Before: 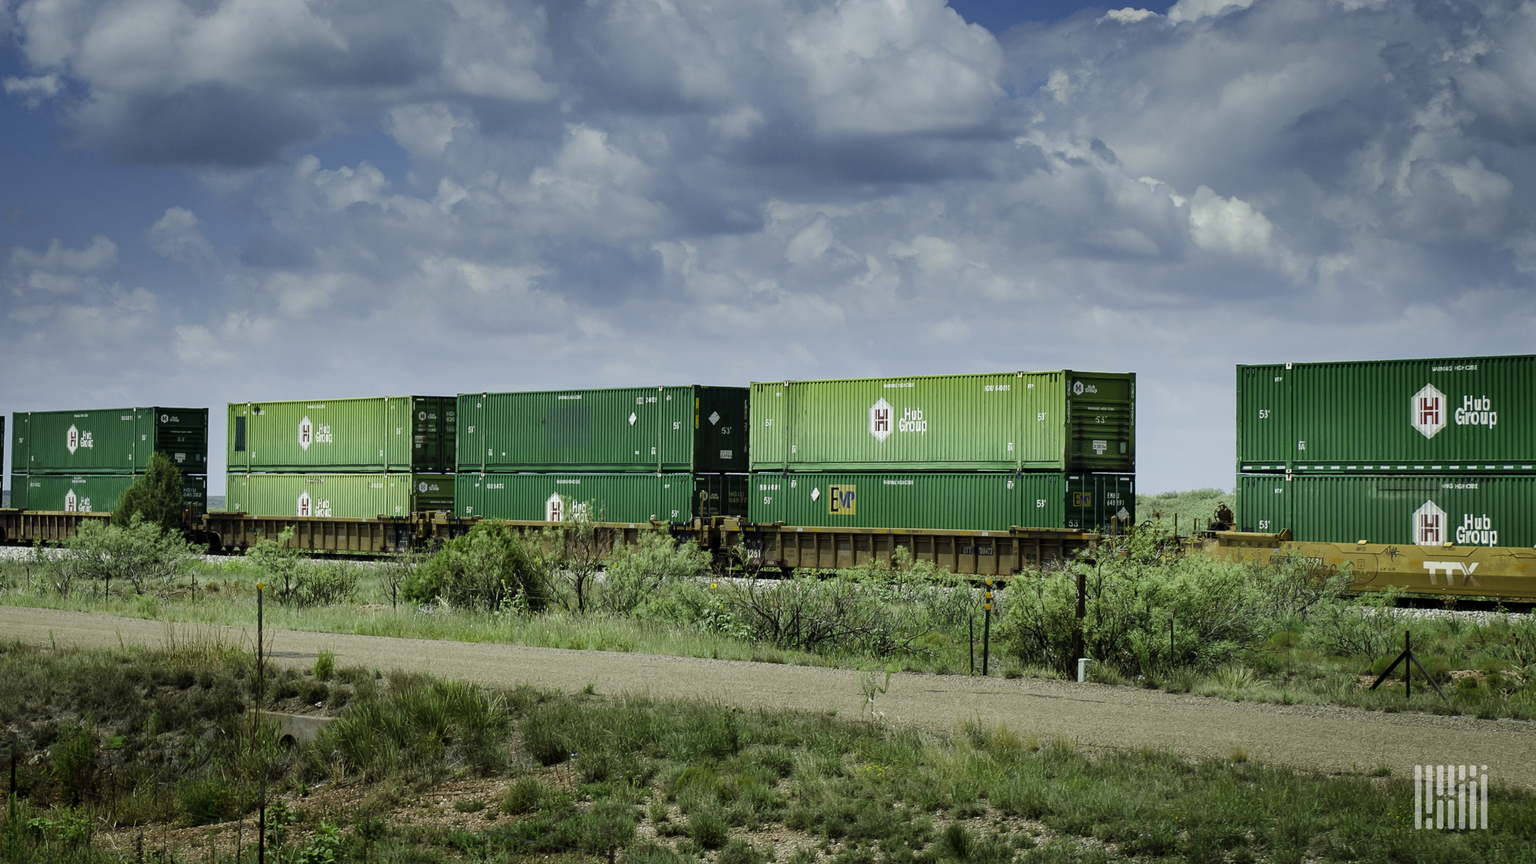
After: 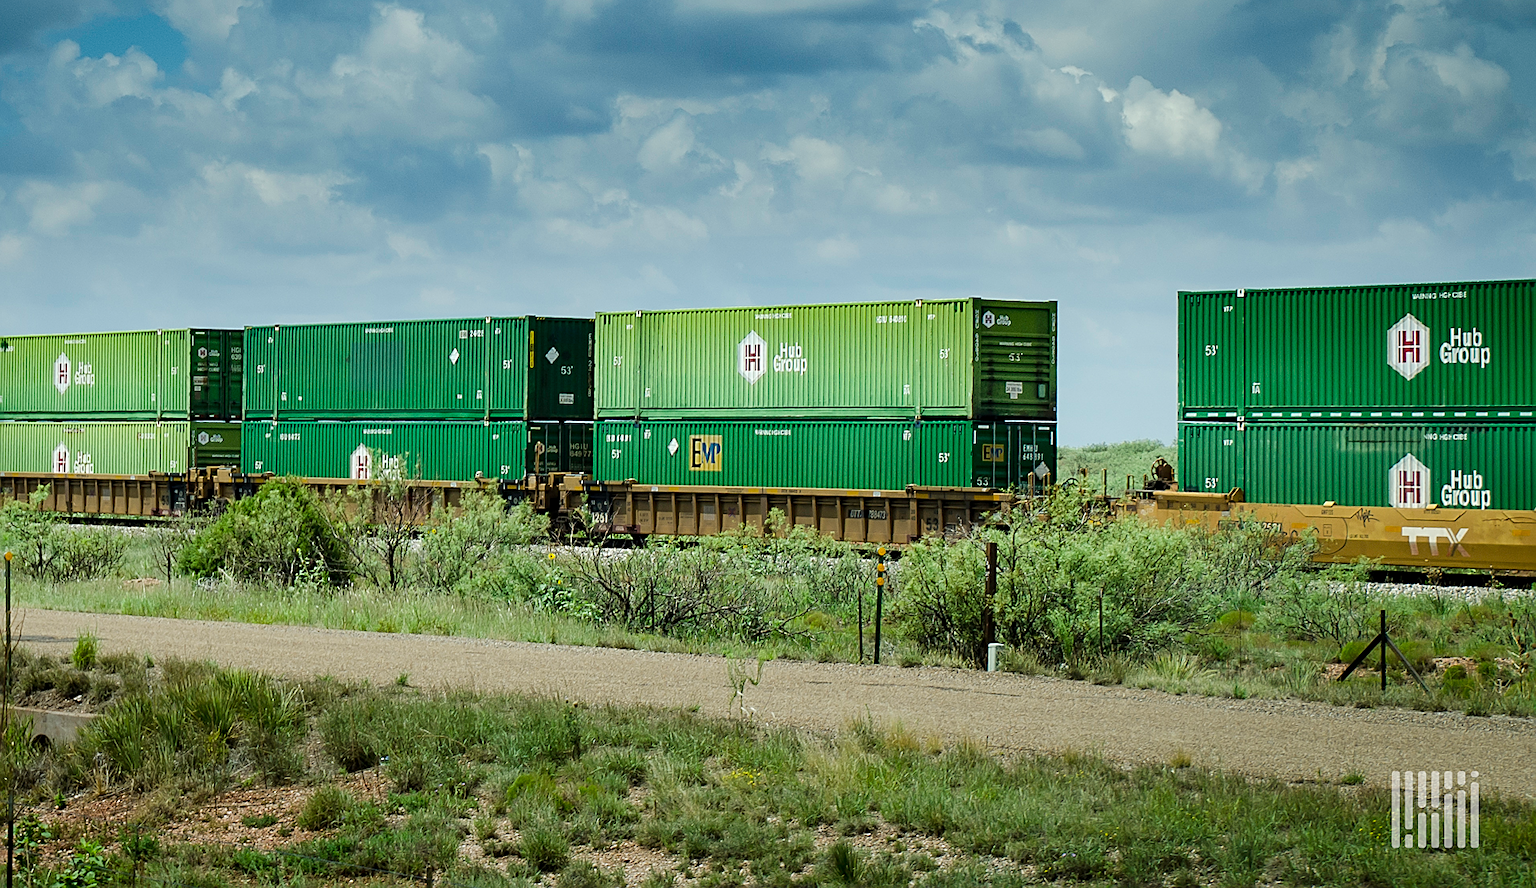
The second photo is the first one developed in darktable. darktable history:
sharpen: amount 0.6
crop: left 16.516%, top 14.099%
